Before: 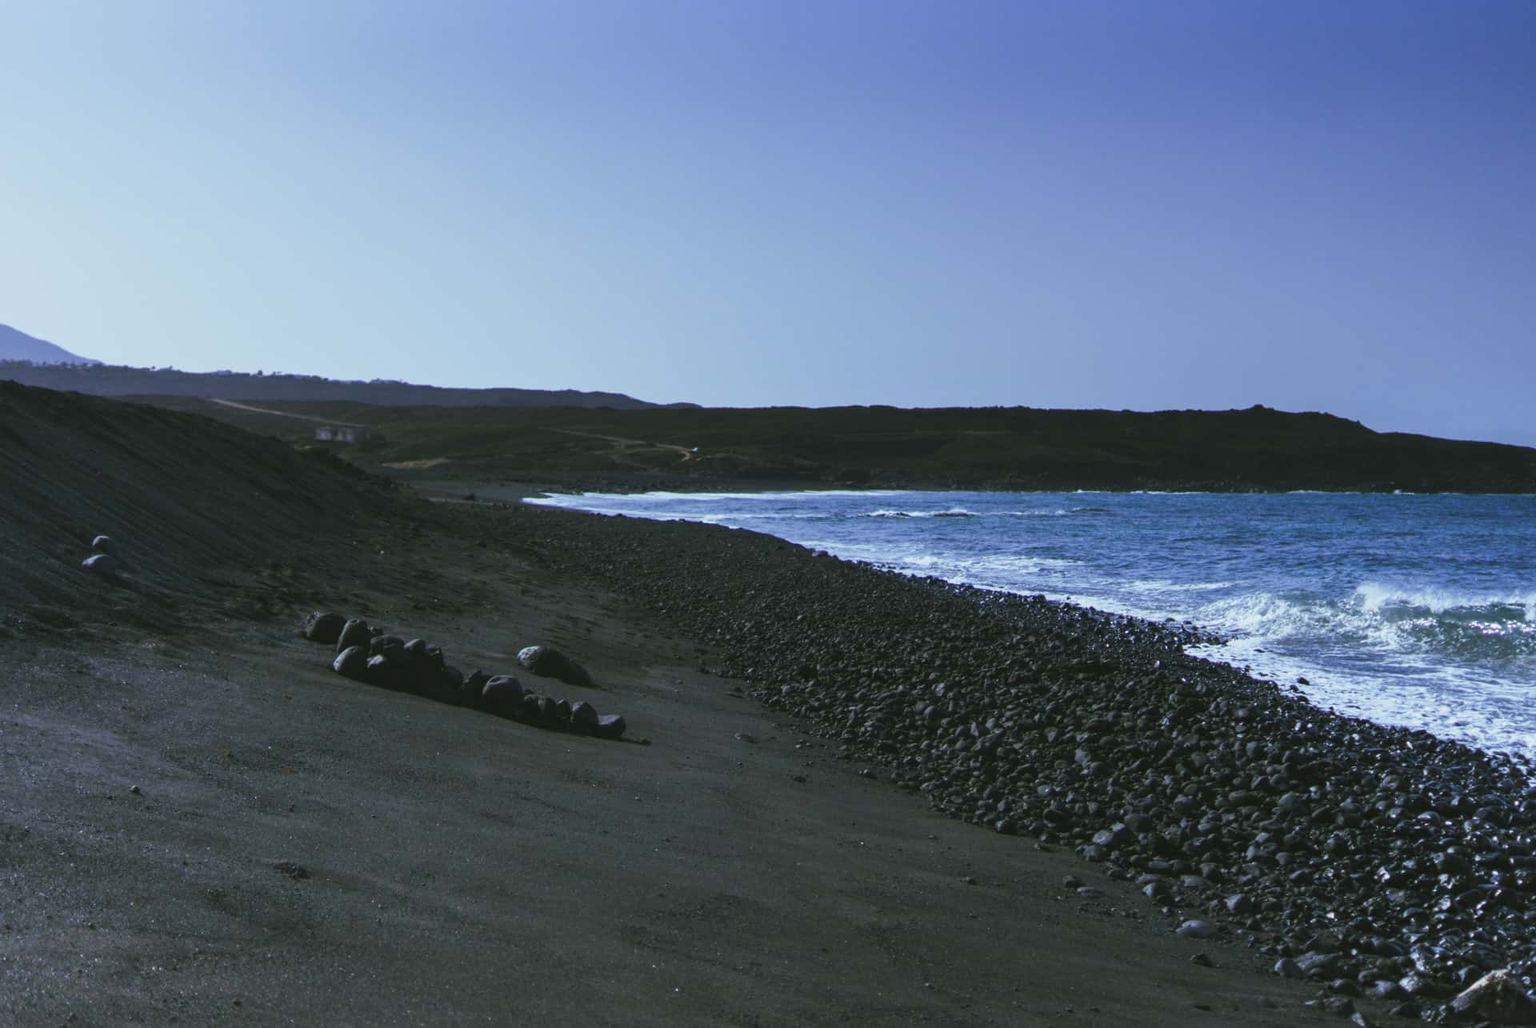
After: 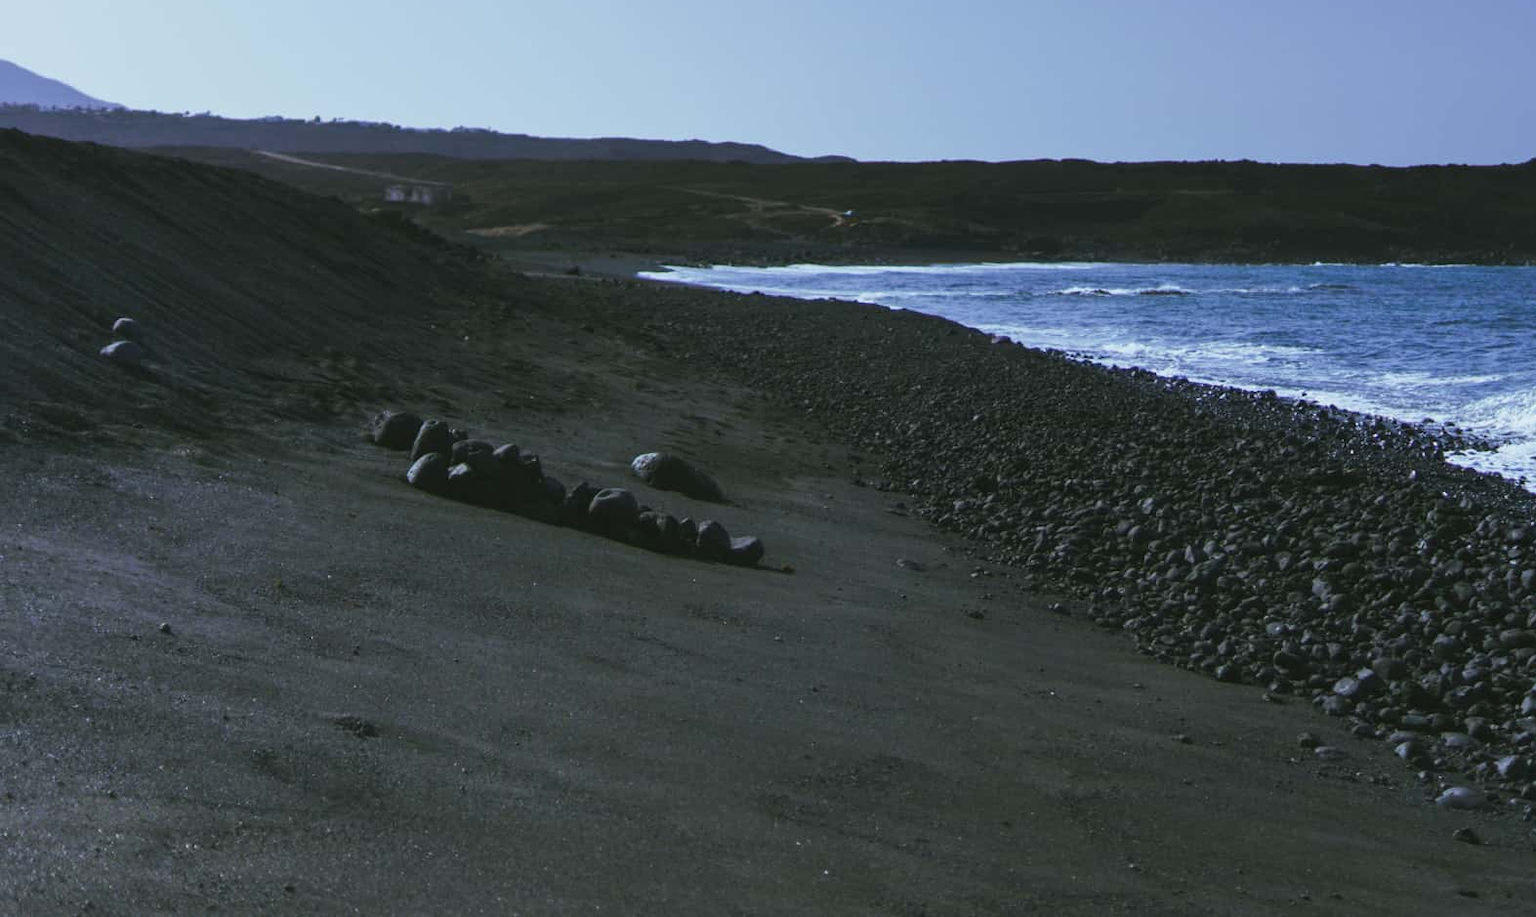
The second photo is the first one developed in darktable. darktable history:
crop: top 26.772%, right 18.025%
